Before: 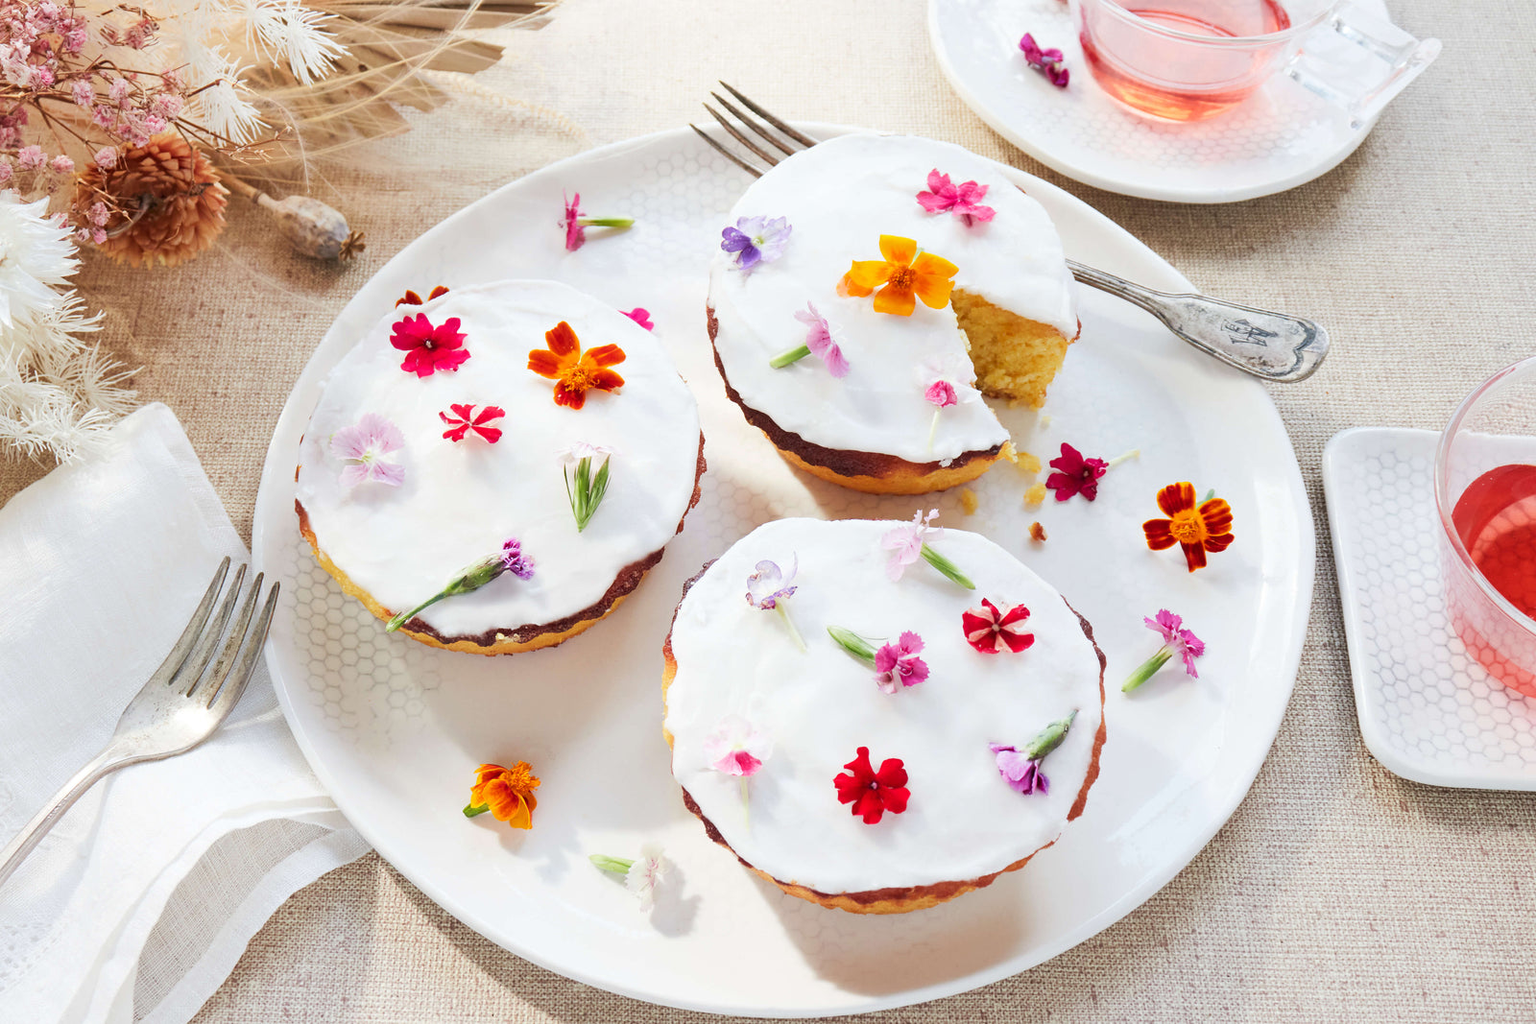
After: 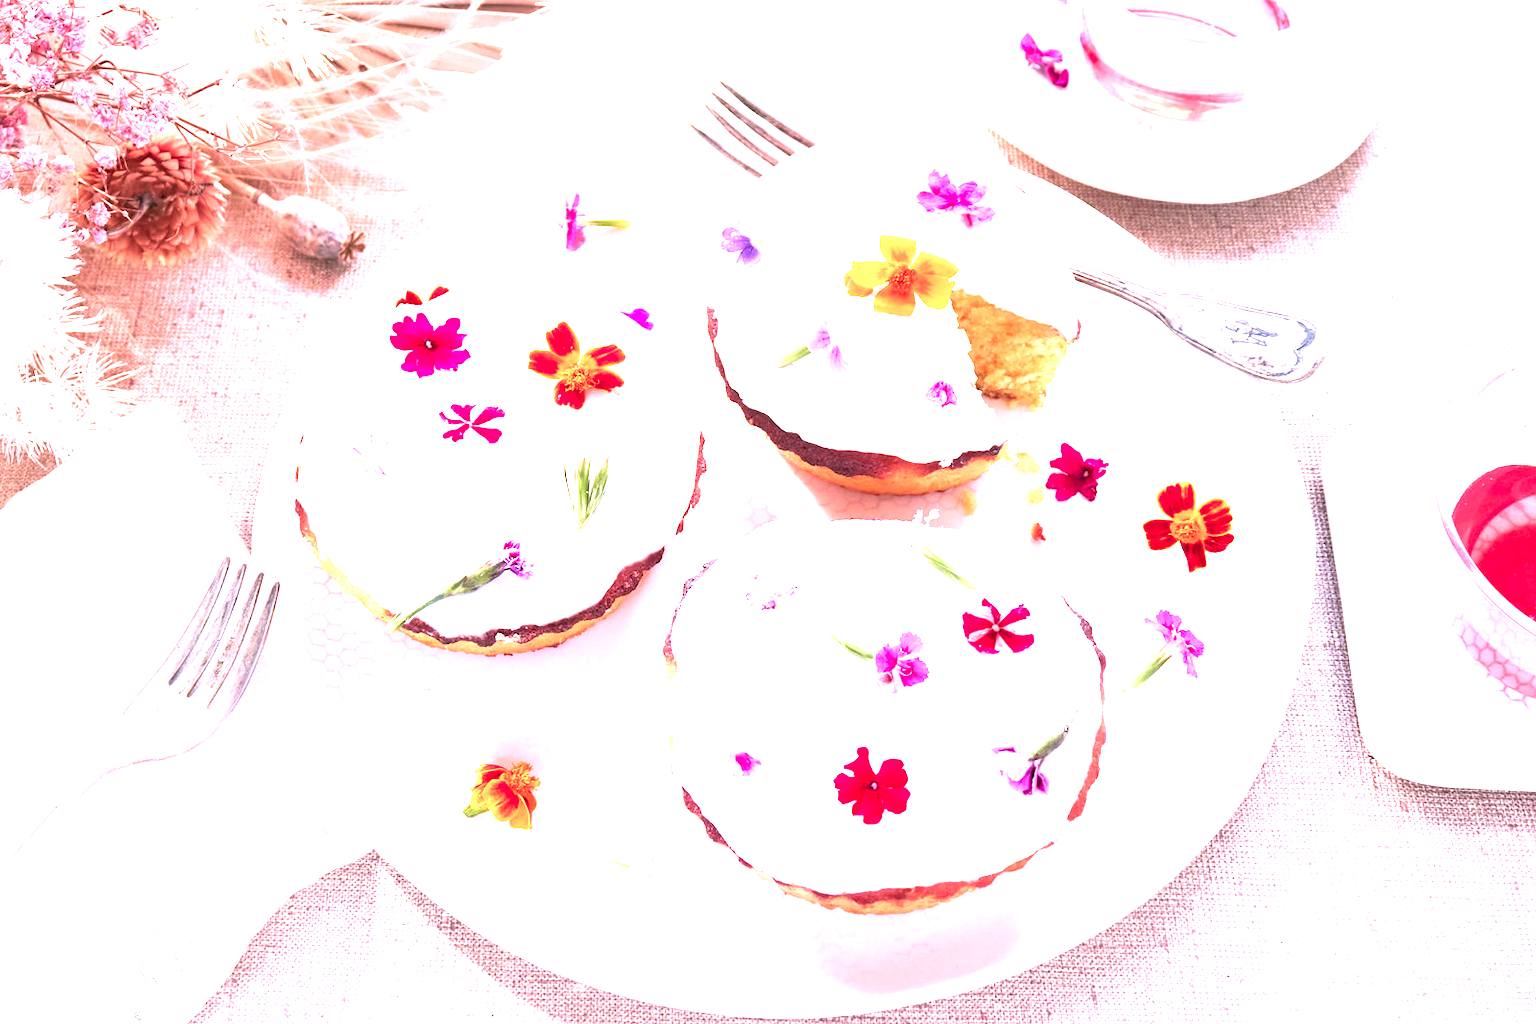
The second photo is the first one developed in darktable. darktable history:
color correction: highlights a* 15.46, highlights b* -20.56
exposure: black level correction 0, exposure 1.55 EV, compensate exposure bias true, compensate highlight preservation false
